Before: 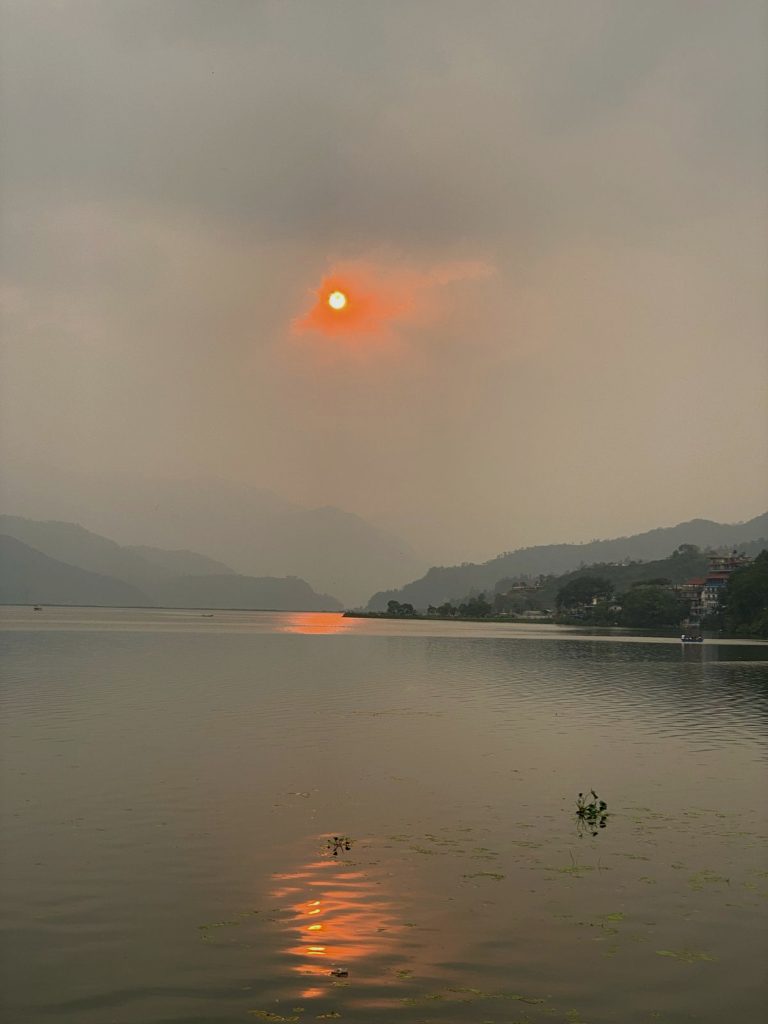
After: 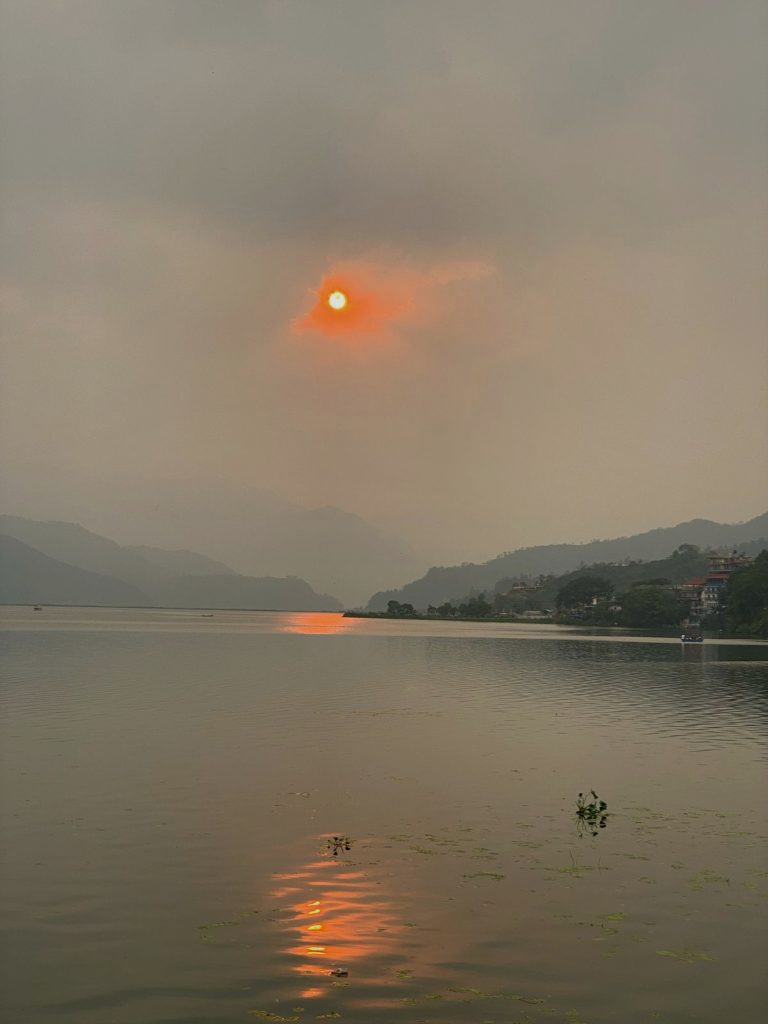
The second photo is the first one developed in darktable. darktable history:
shadows and highlights: shadows 39.42, highlights -59.82, shadows color adjustment 99.17%, highlights color adjustment 0.162%
